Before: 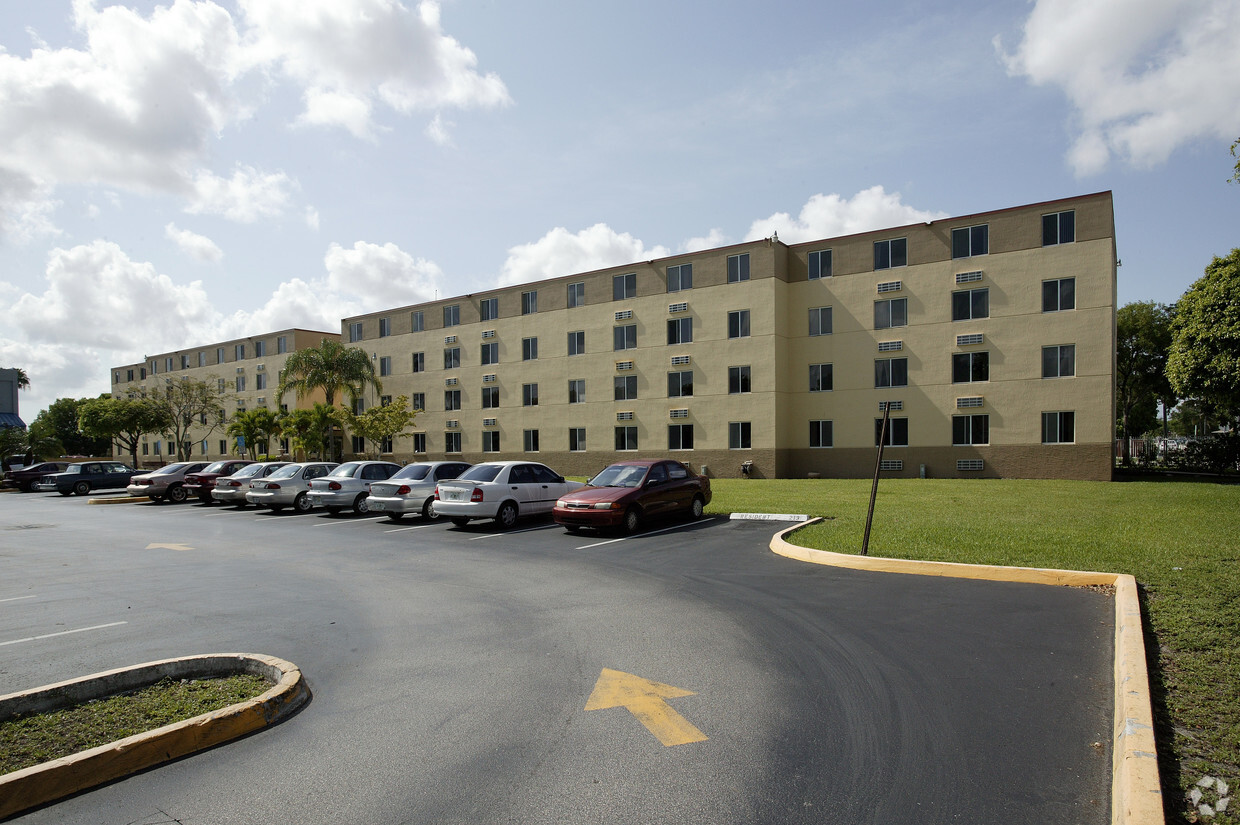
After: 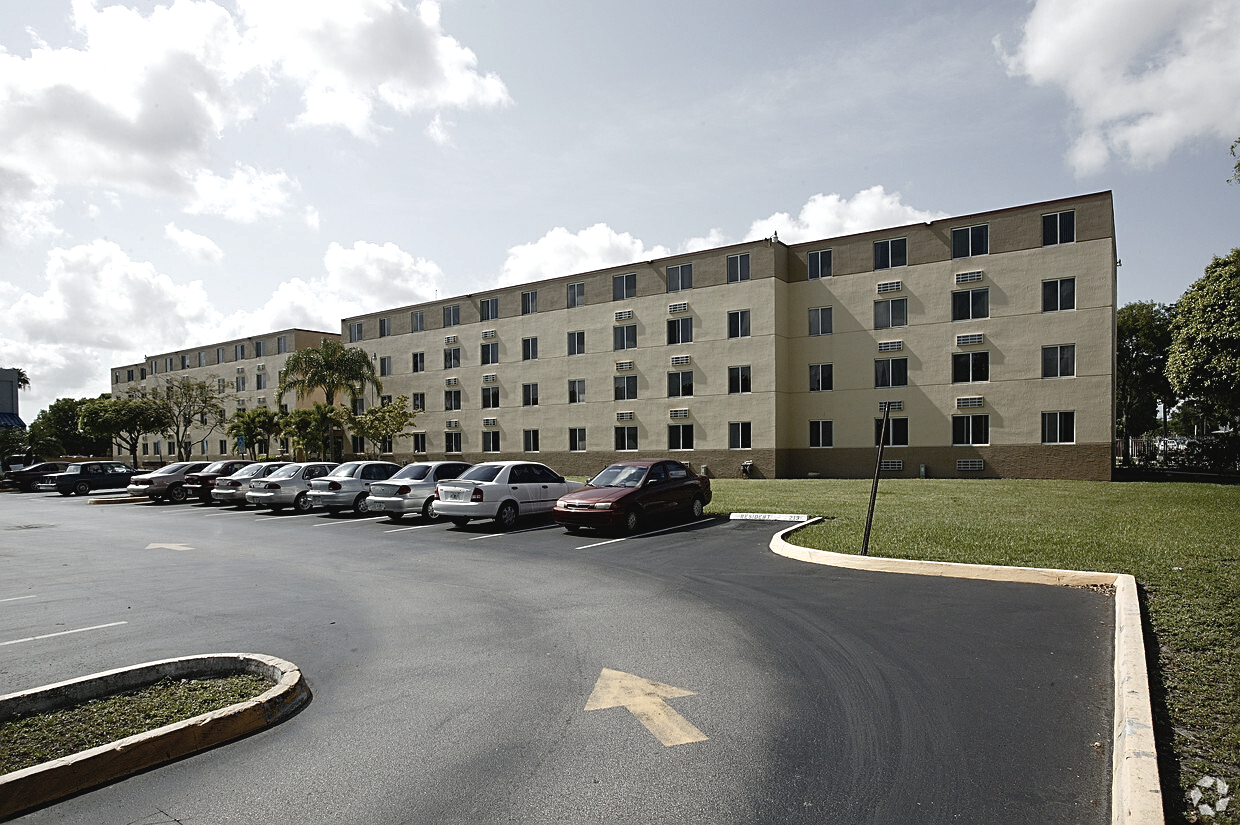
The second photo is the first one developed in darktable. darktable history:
color balance rgb: global offset › luminance 0.241%, perceptual saturation grading › global saturation 20%, perceptual saturation grading › highlights -49.156%, perceptual saturation grading › shadows 25.183%, global vibrance 9.699%, contrast 15.116%, saturation formula JzAzBz (2021)
sharpen: on, module defaults
contrast brightness saturation: contrast -0.045, saturation -0.404
